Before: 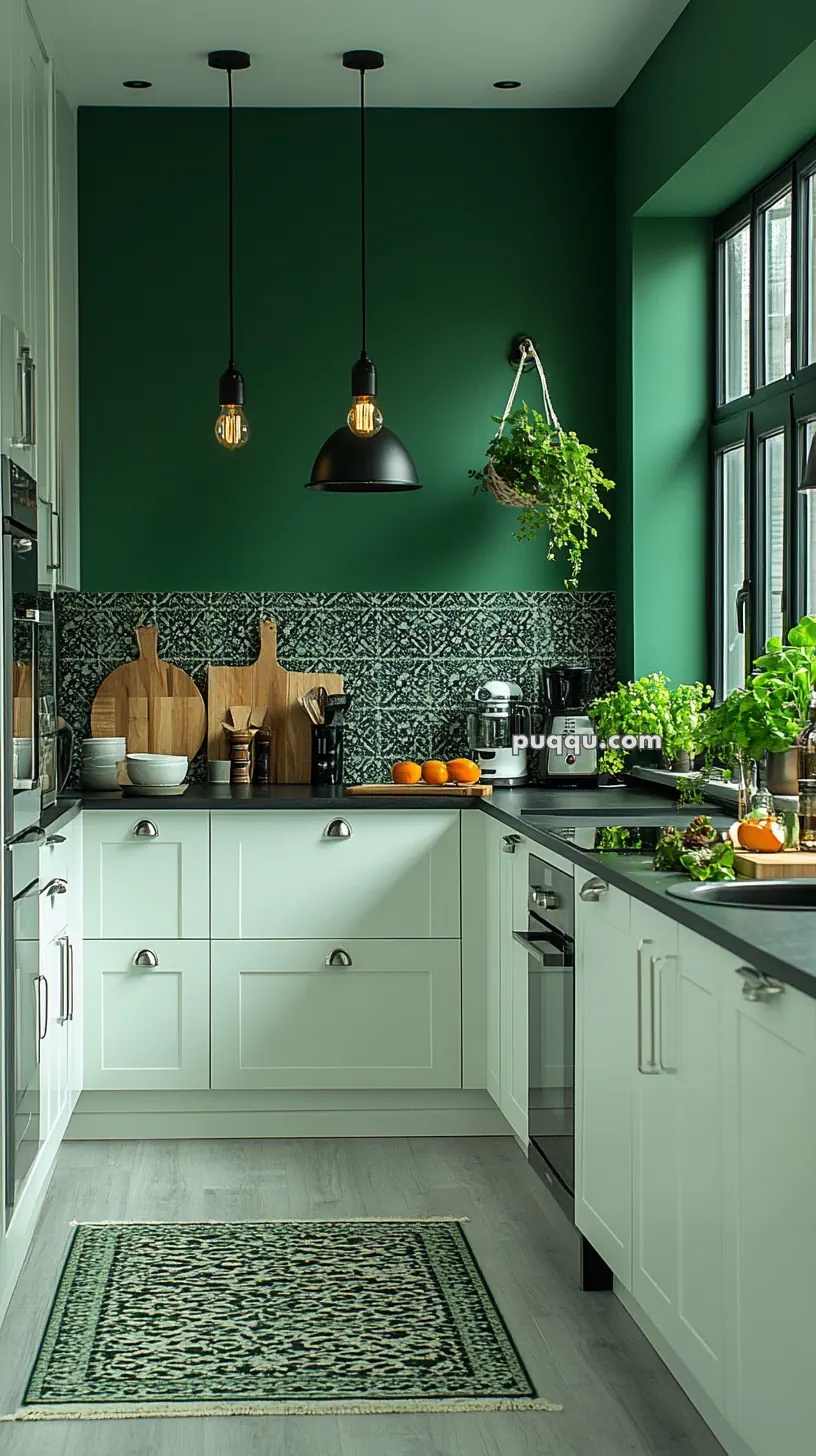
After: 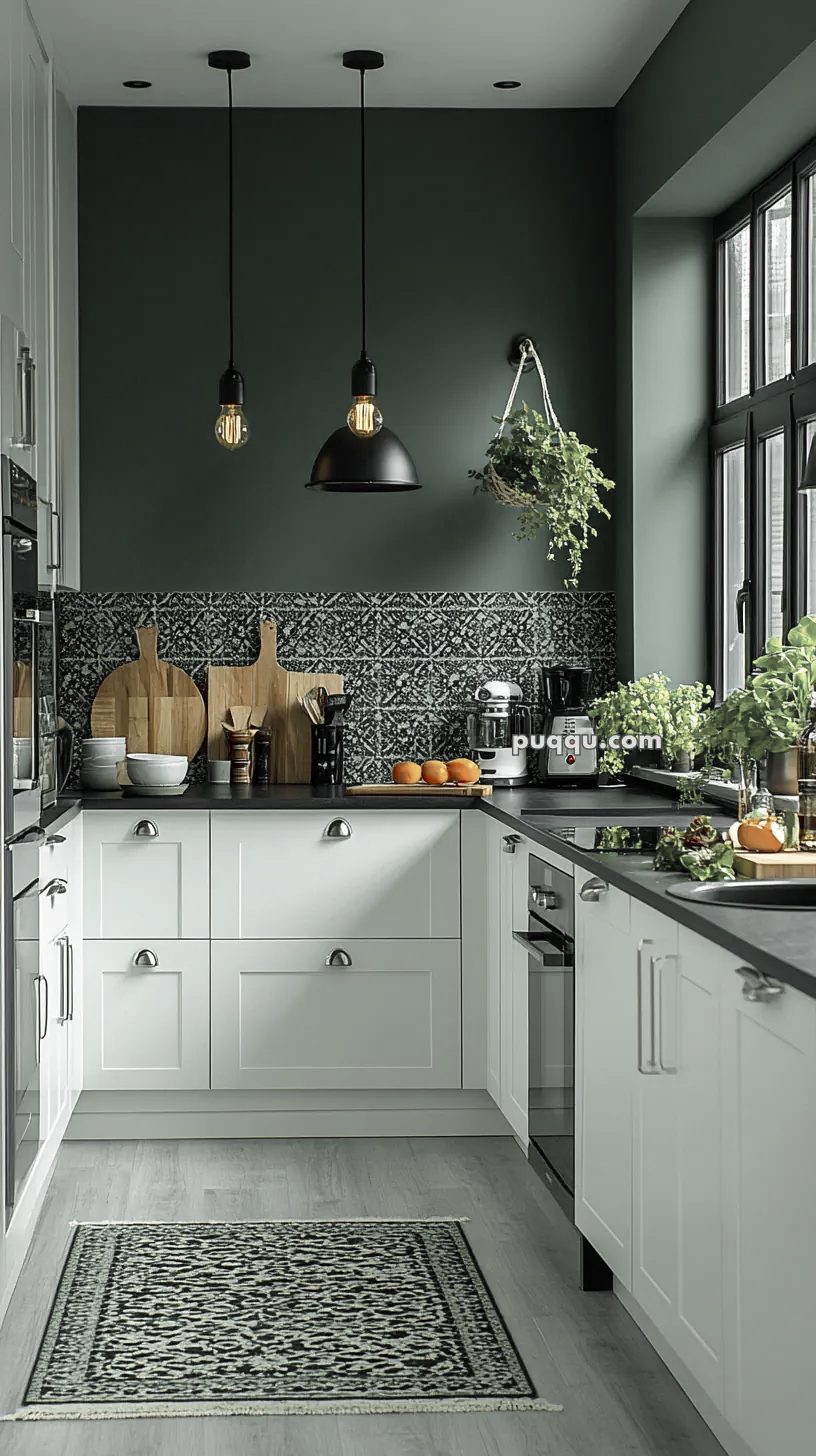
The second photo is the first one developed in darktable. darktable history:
velvia: strength 32.38%, mid-tones bias 0.204
color zones: curves: ch1 [(0, 0.831) (0.08, 0.771) (0.157, 0.268) (0.241, 0.207) (0.562, -0.005) (0.714, -0.013) (0.876, 0.01) (1, 0.831)]
